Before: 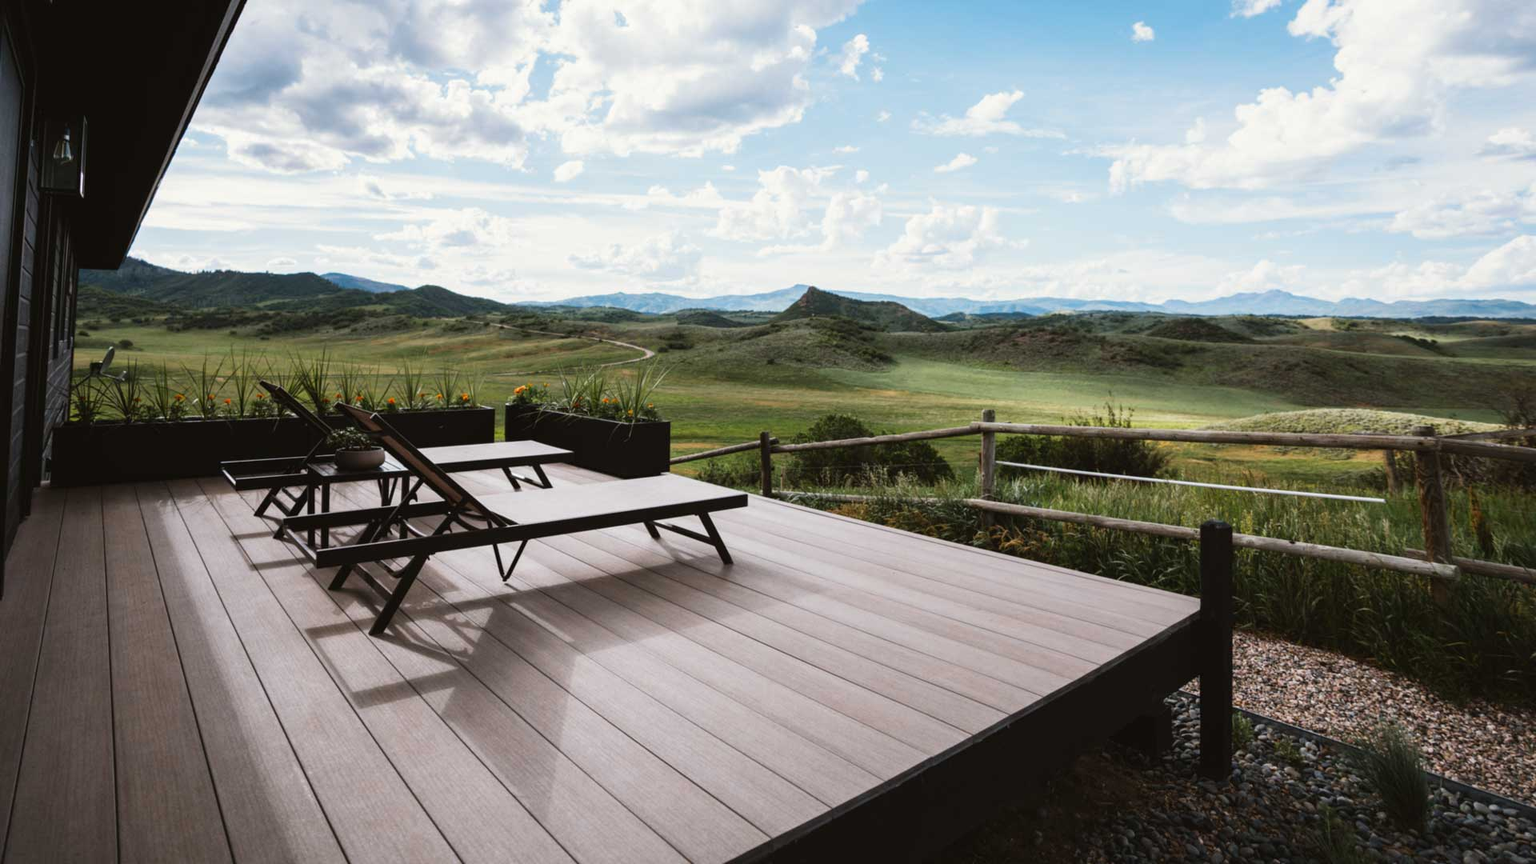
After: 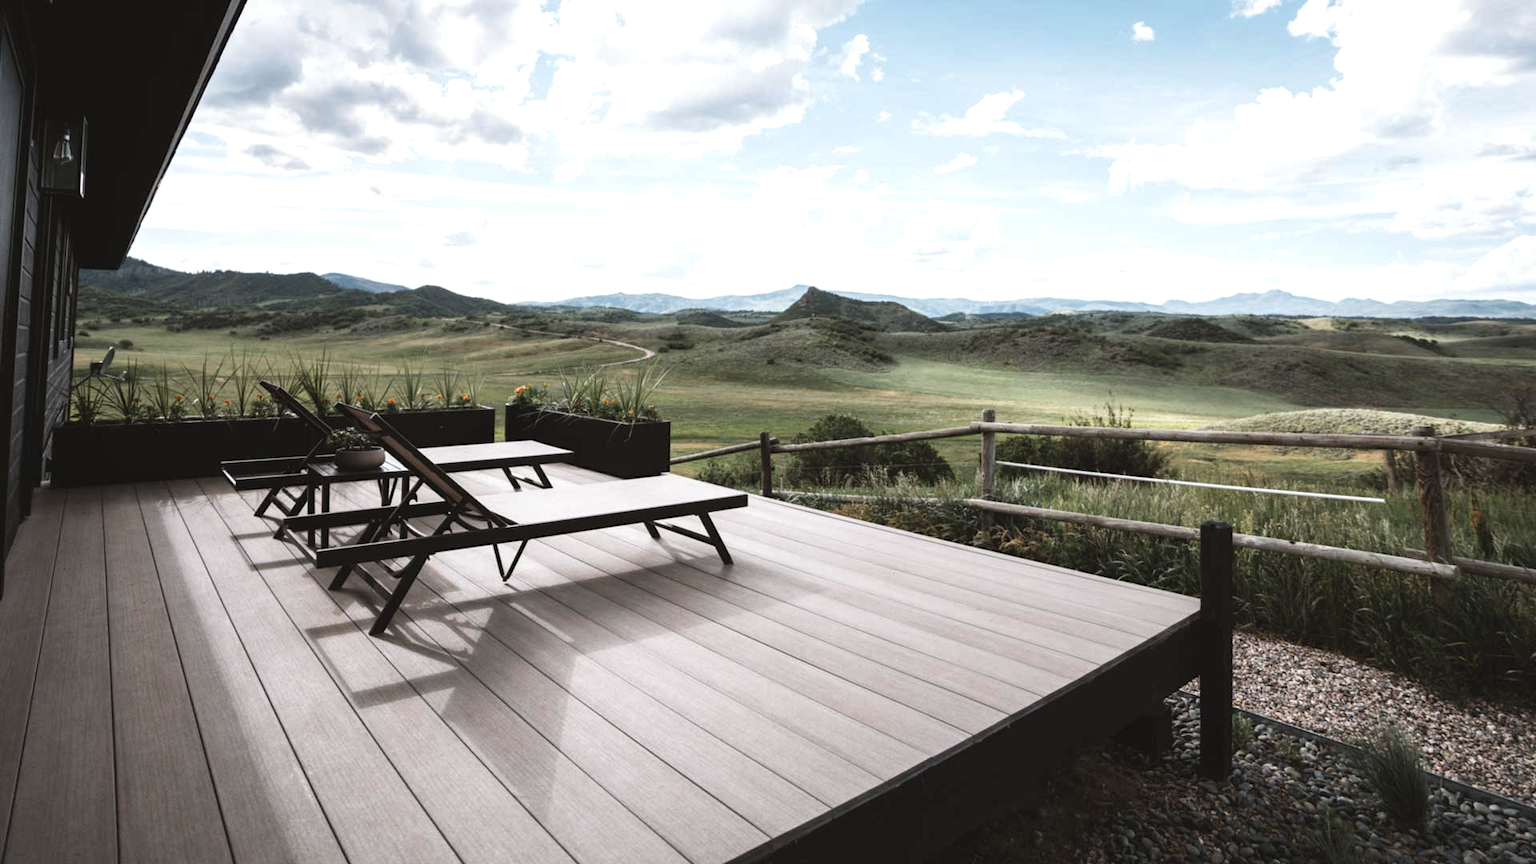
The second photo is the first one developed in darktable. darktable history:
contrast brightness saturation: contrast -0.05, saturation -0.41
exposure: black level correction 0.001, exposure 0.5 EV, compensate exposure bias true, compensate highlight preservation false
